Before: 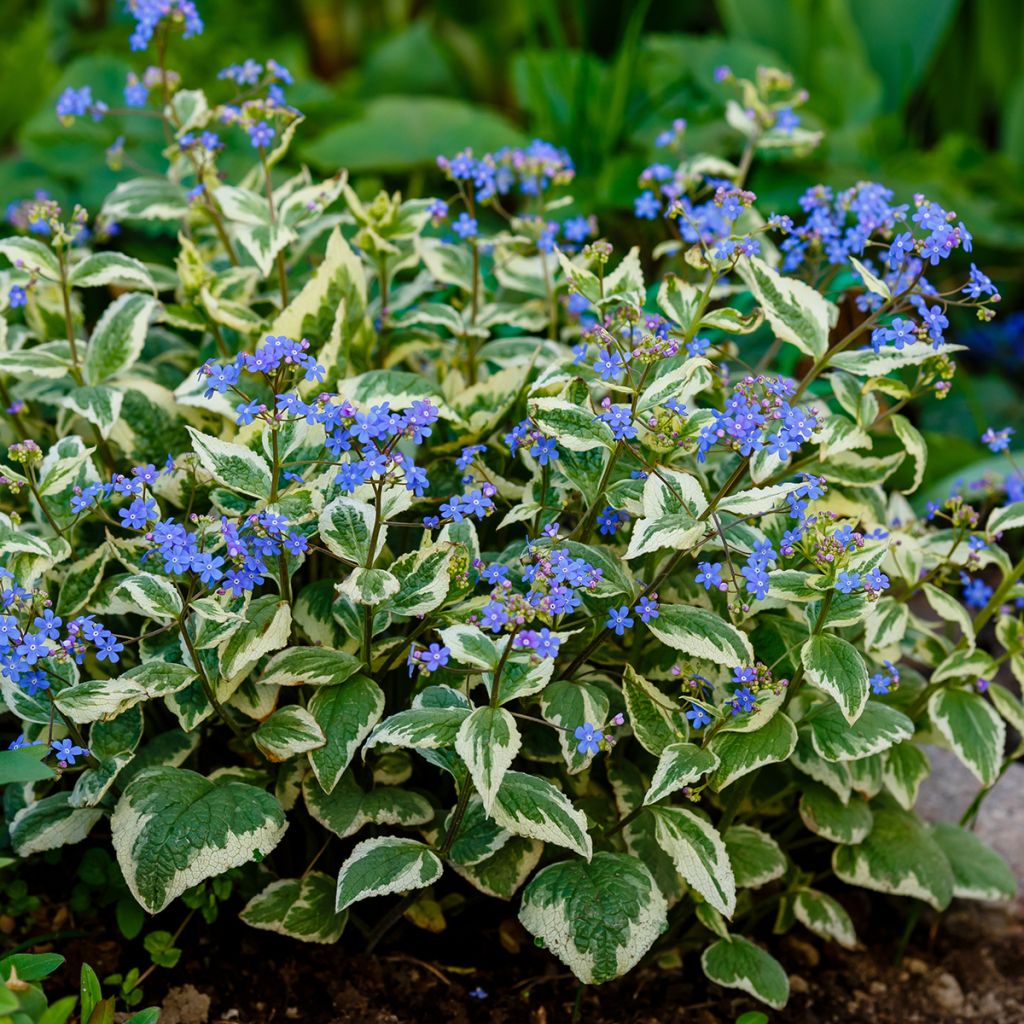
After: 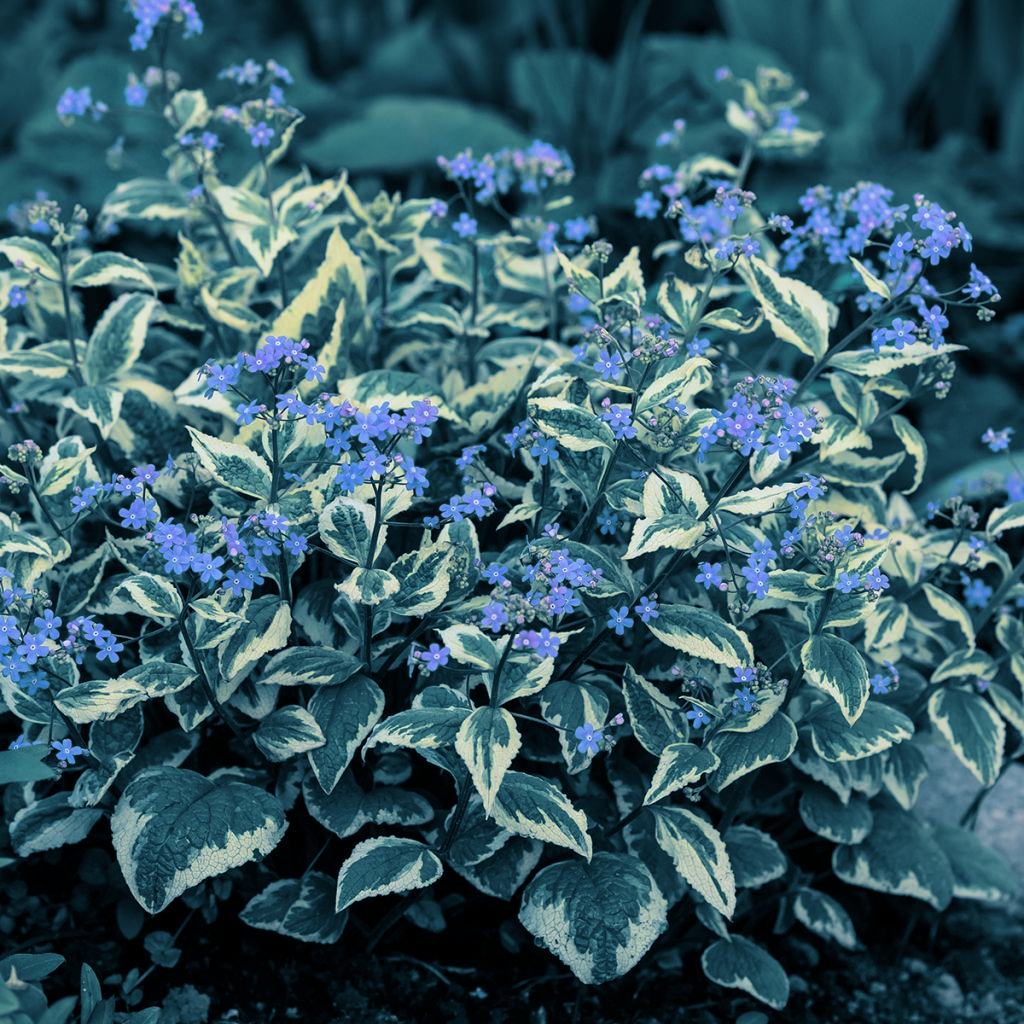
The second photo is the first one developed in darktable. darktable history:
split-toning: shadows › hue 212.4°, balance -70
sharpen: radius 2.883, amount 0.868, threshold 47.523
